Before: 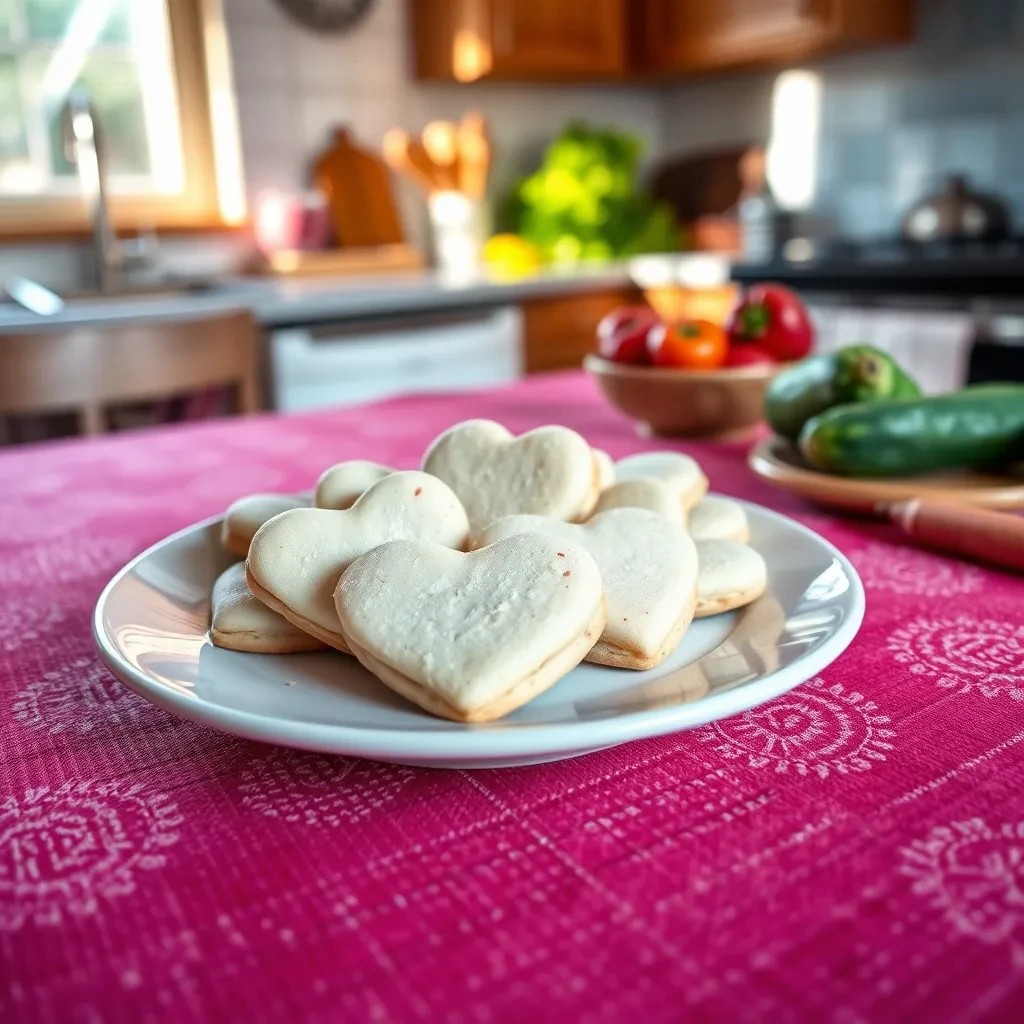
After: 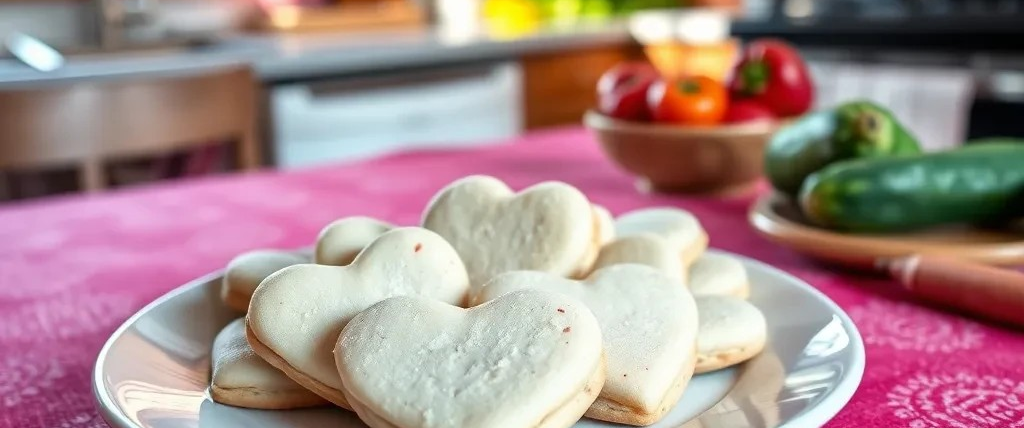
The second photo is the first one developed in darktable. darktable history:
crop and rotate: top 23.84%, bottom 34.294%
sharpen: radius 5.325, amount 0.312, threshold 26.433
